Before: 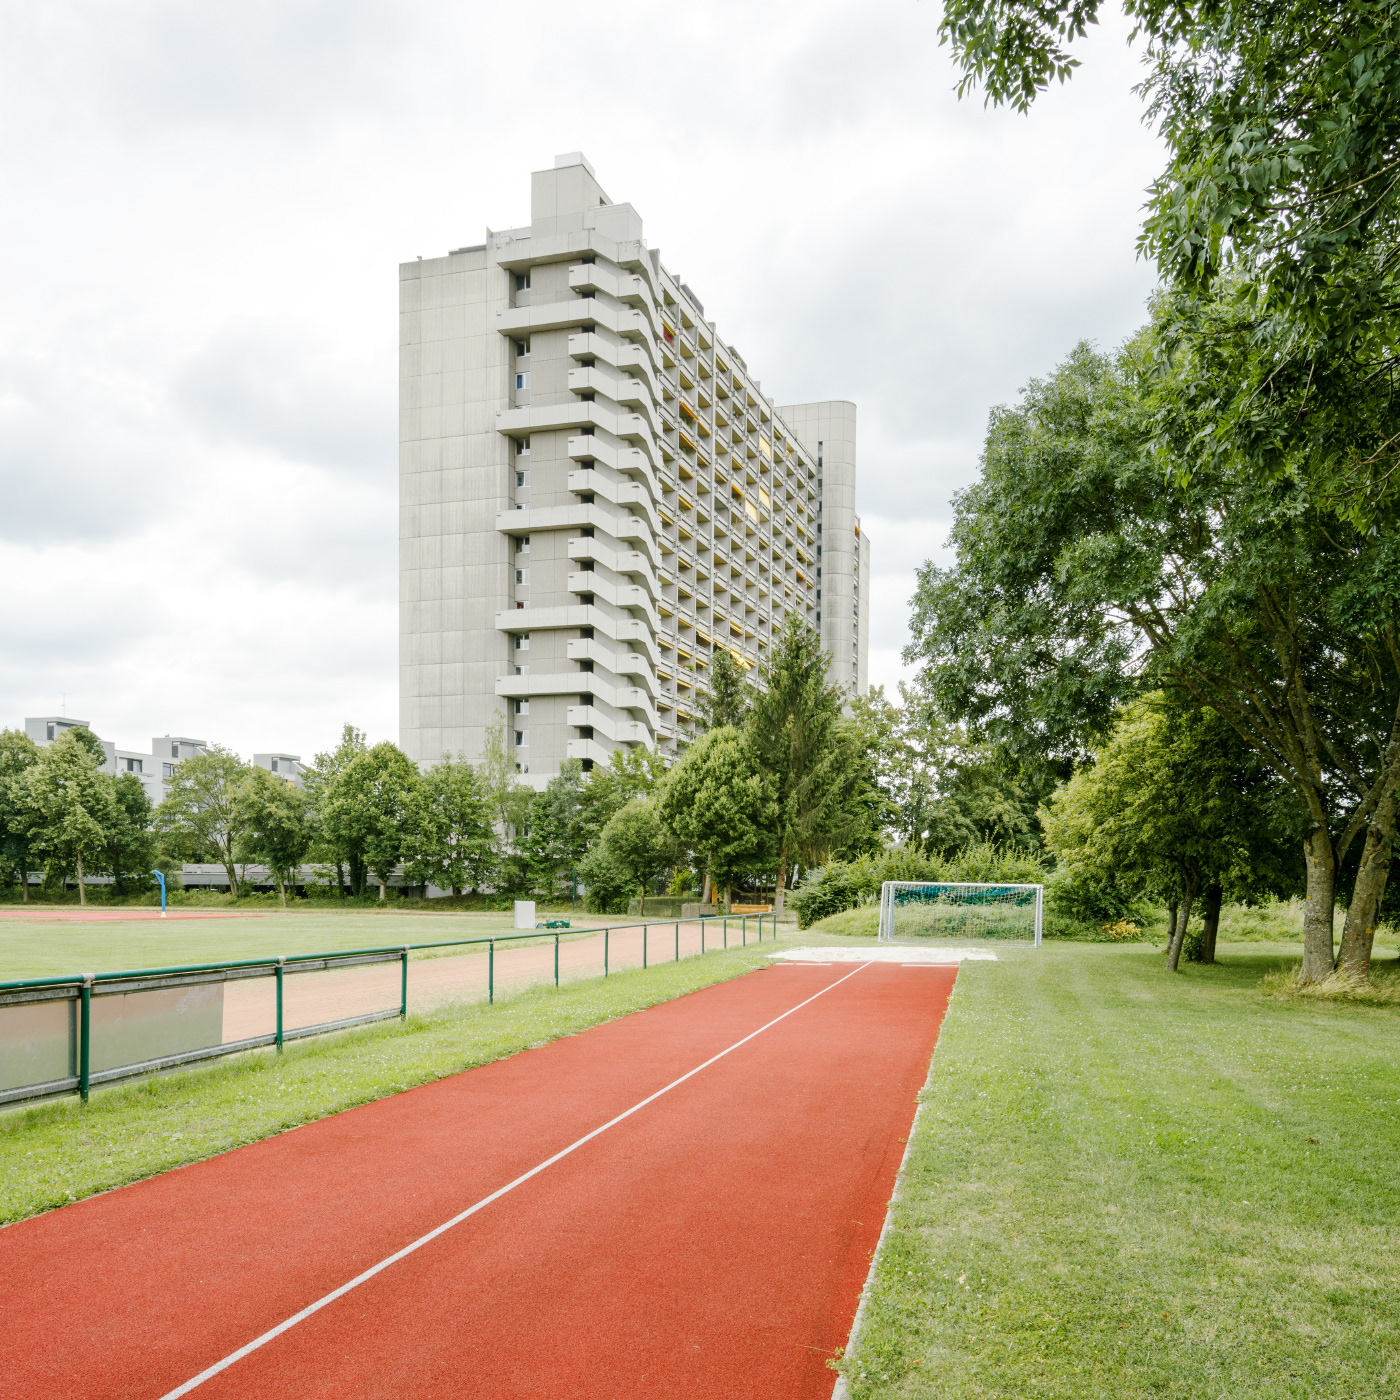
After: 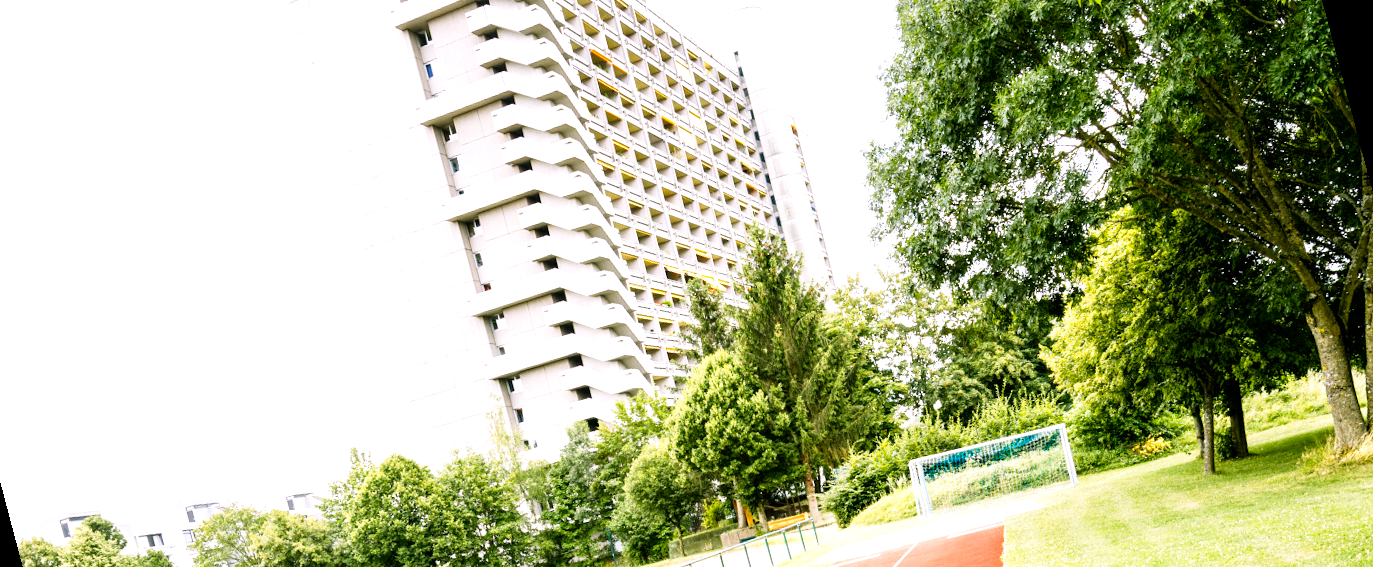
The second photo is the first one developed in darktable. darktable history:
rotate and perspective: rotation -14.8°, crop left 0.1, crop right 0.903, crop top 0.25, crop bottom 0.748
crop: top 11.166%, bottom 22.168%
white balance: red 1.05, blue 1.072
exposure: black level correction 0, exposure 0.9 EV, compensate highlight preservation false
tone curve: curves: ch0 [(0, 0) (0.003, 0) (0.011, 0.001) (0.025, 0.003) (0.044, 0.006) (0.069, 0.009) (0.1, 0.013) (0.136, 0.032) (0.177, 0.067) (0.224, 0.121) (0.277, 0.185) (0.335, 0.255) (0.399, 0.333) (0.468, 0.417) (0.543, 0.508) (0.623, 0.606) (0.709, 0.71) (0.801, 0.819) (0.898, 0.926) (1, 1)], preserve colors none
